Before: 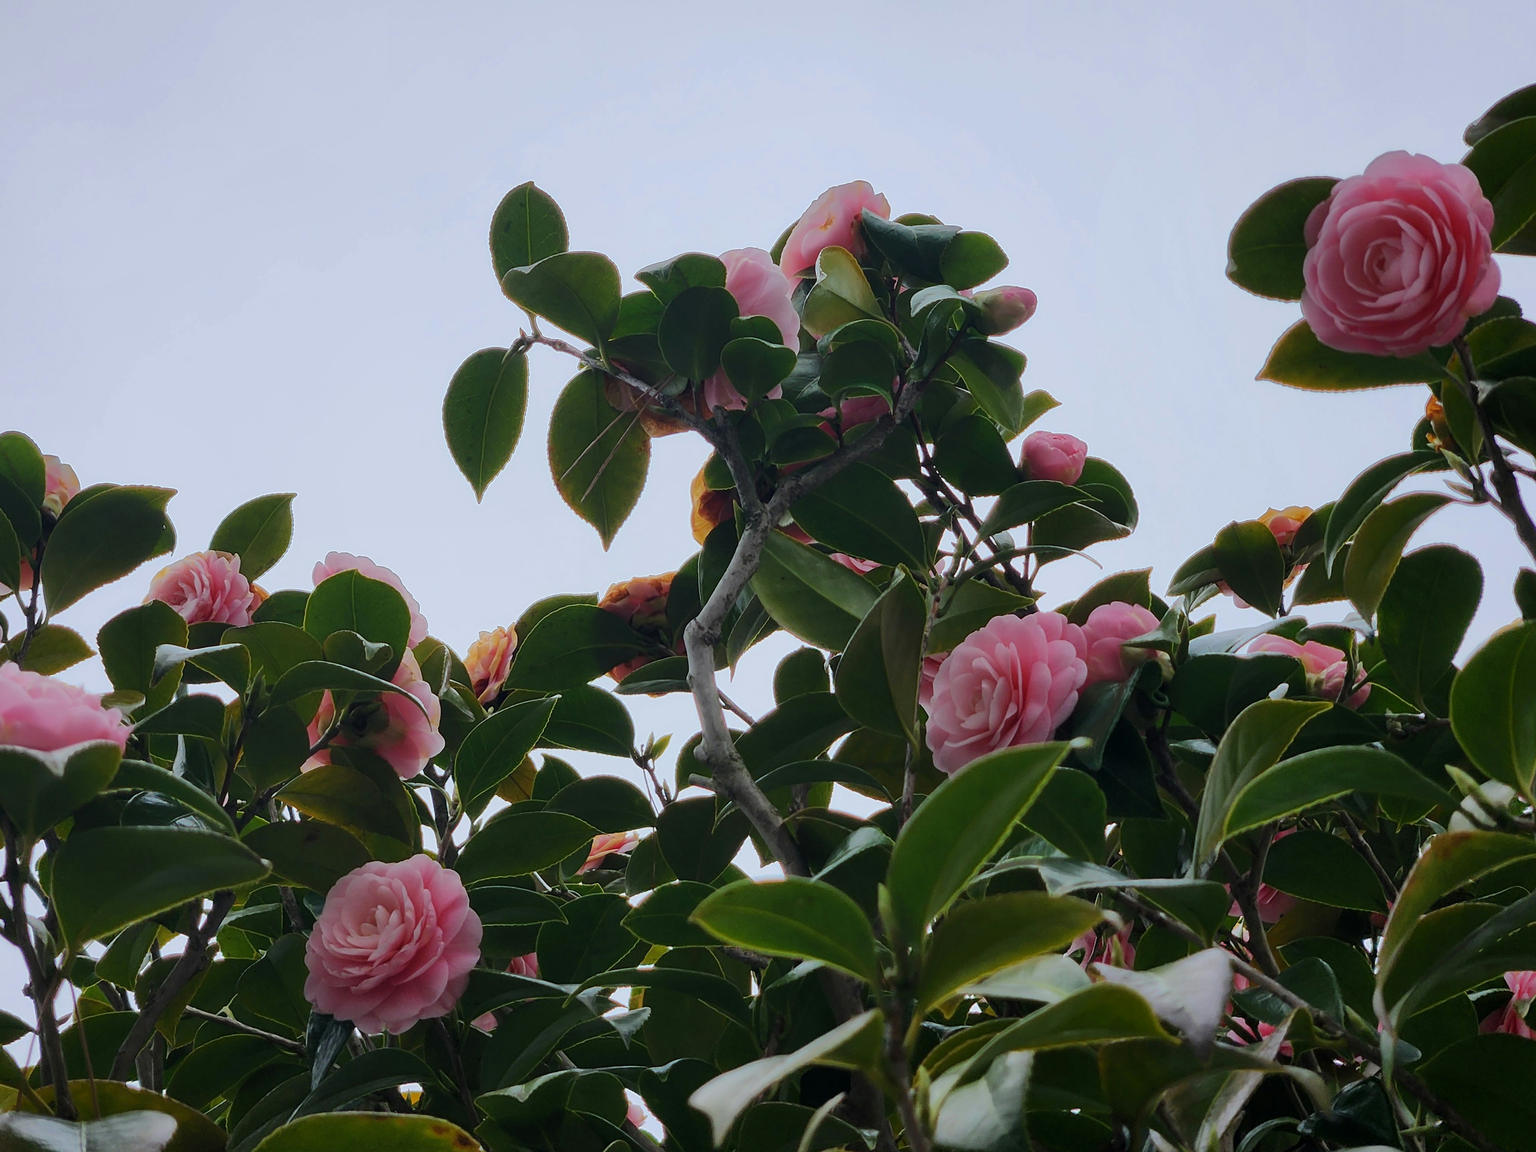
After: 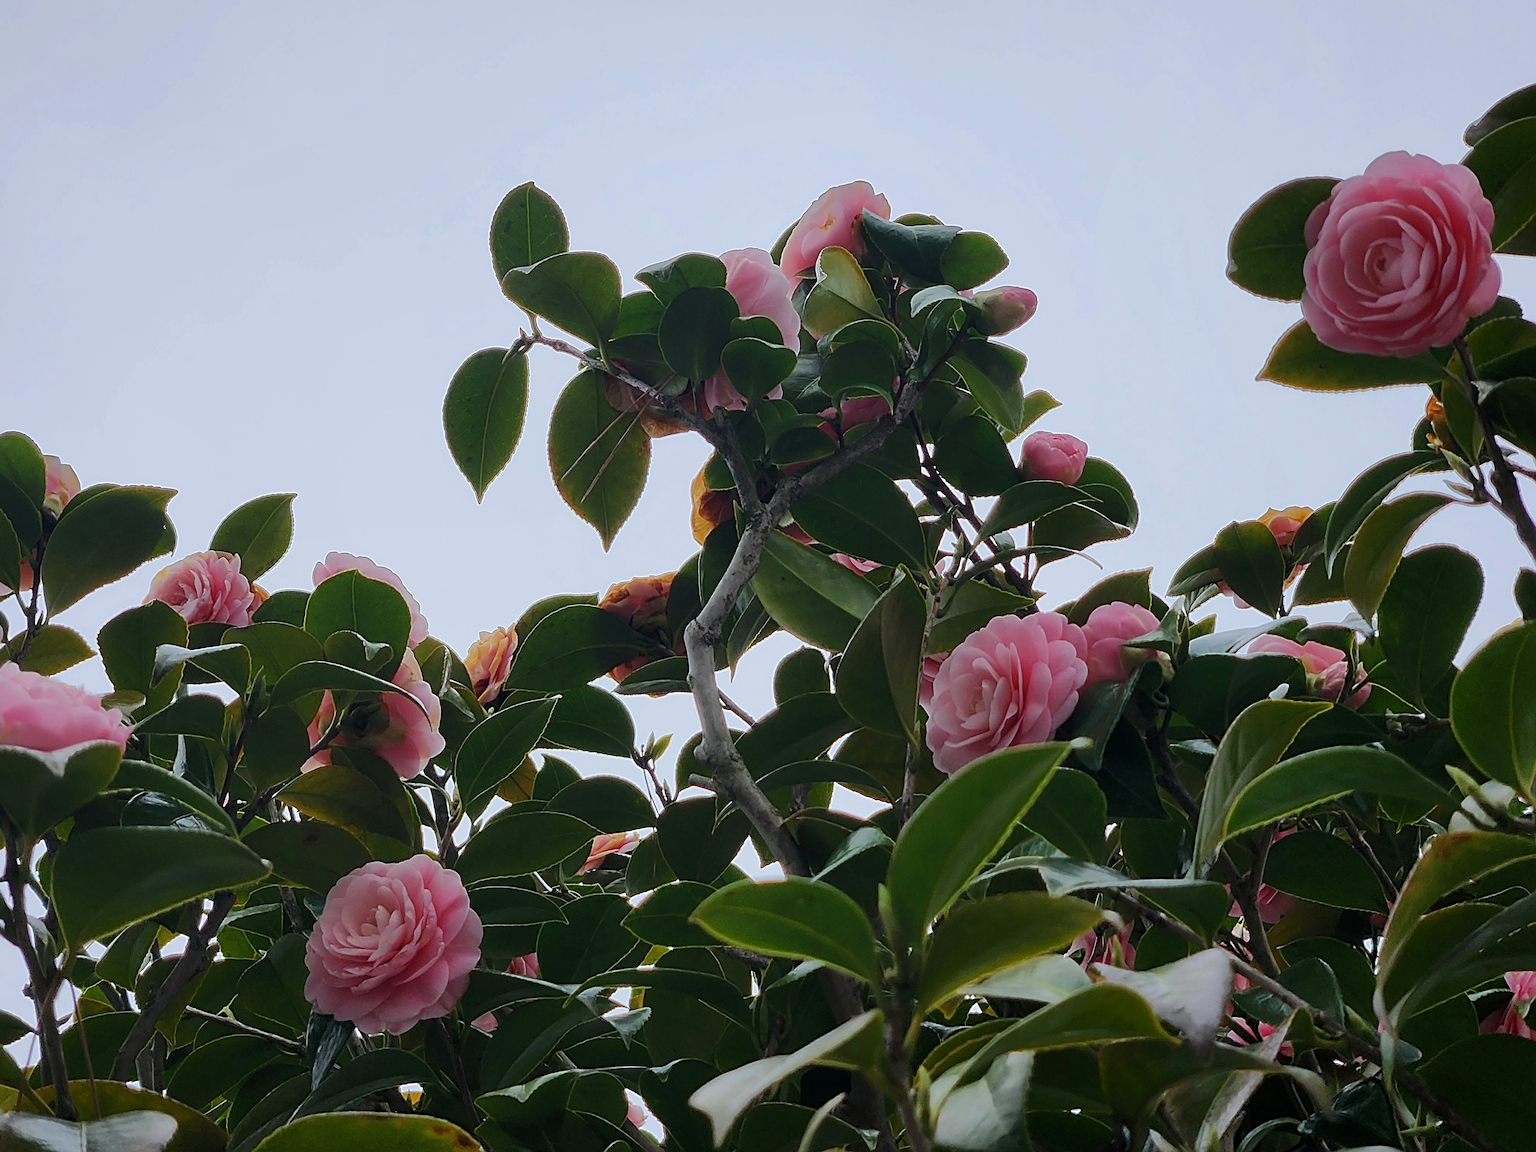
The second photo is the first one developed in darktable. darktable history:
sharpen: radius 4
